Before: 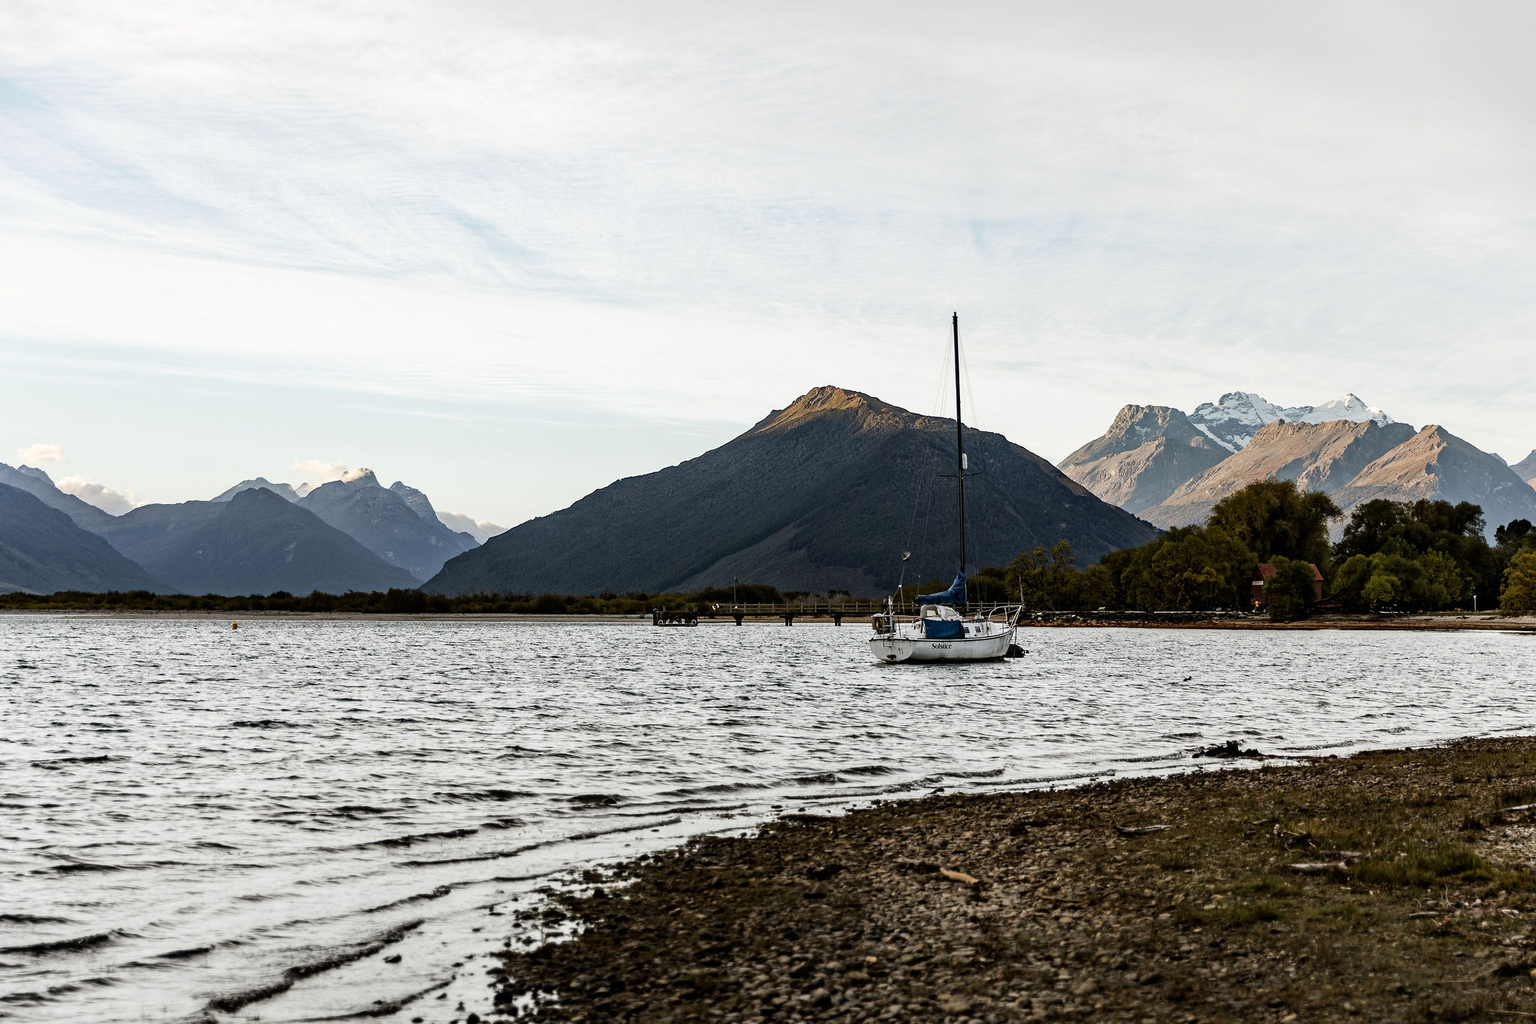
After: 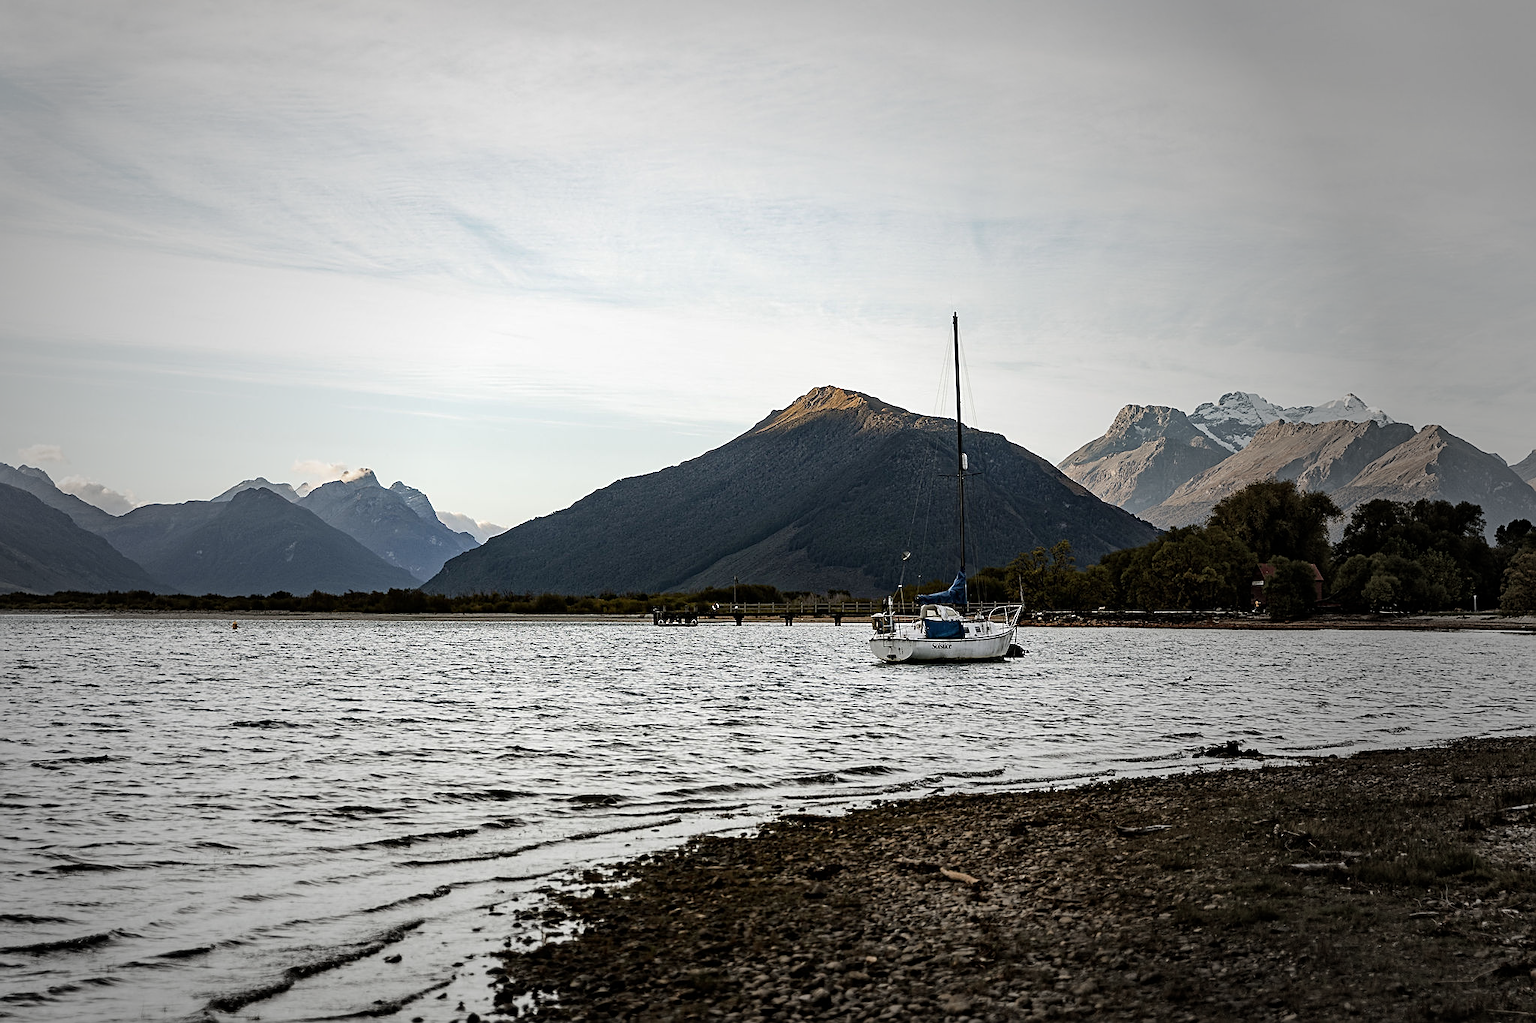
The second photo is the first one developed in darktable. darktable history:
vignetting: fall-off start 33.76%, fall-off radius 64.94%, brightness -0.575, center (-0.12, -0.002), width/height ratio 0.959
sharpen: on, module defaults
